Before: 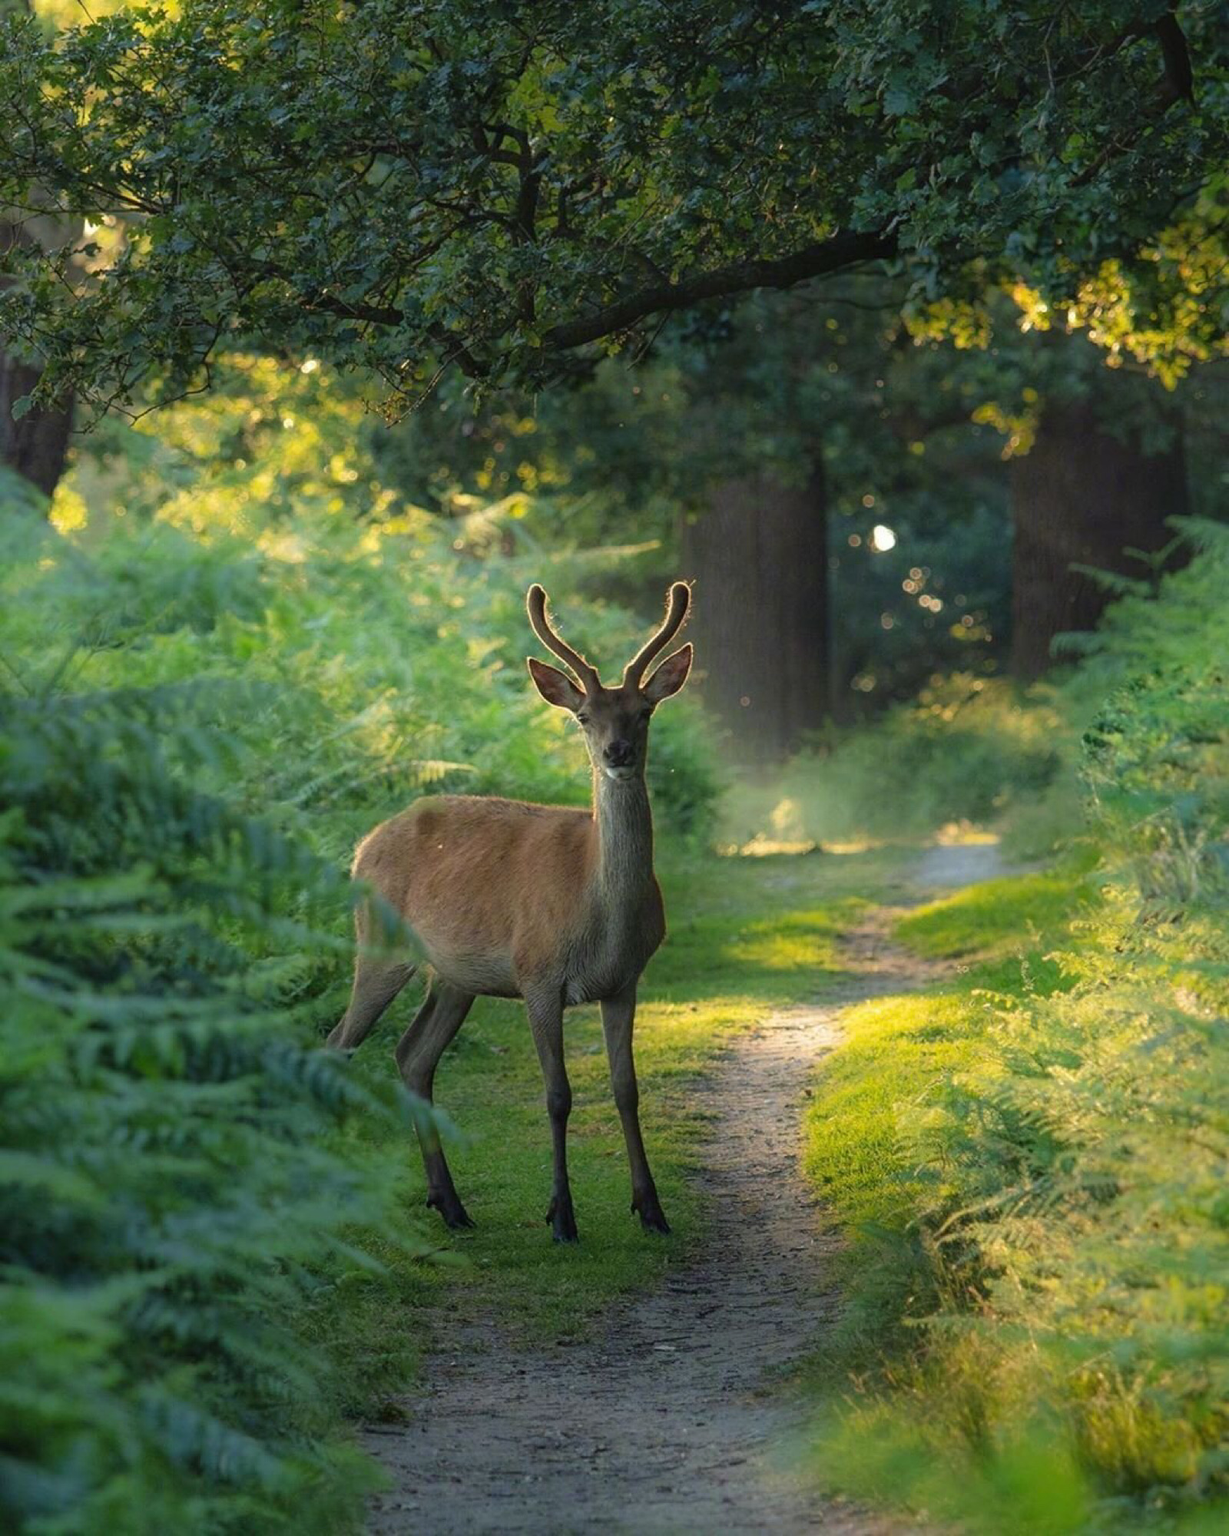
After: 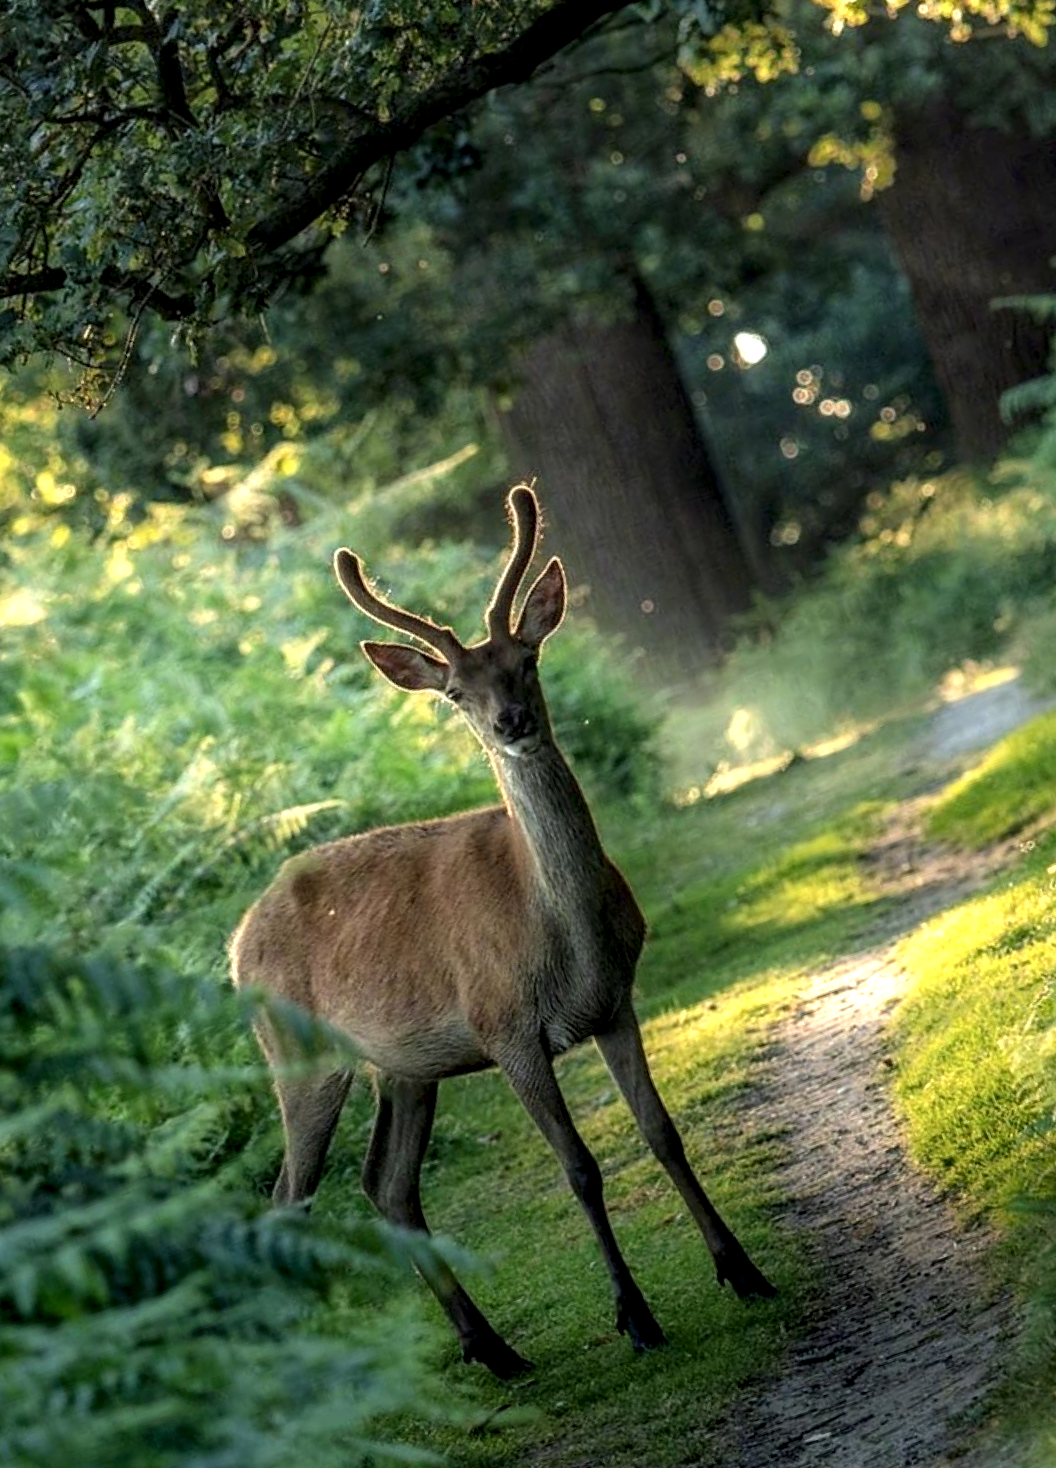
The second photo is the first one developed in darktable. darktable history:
local contrast: highlights 3%, shadows 6%, detail 181%
crop and rotate: angle 18.66°, left 6.764%, right 4.275%, bottom 1.069%
